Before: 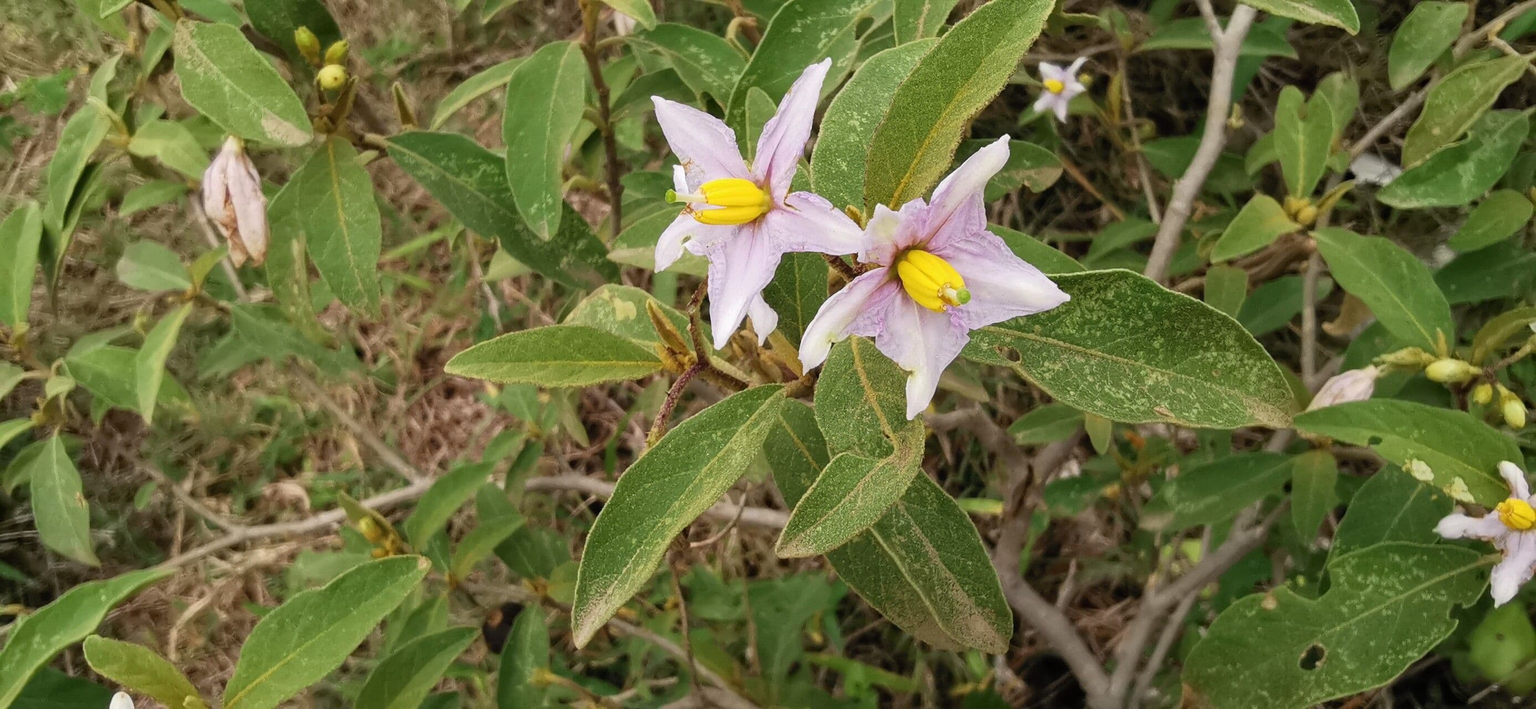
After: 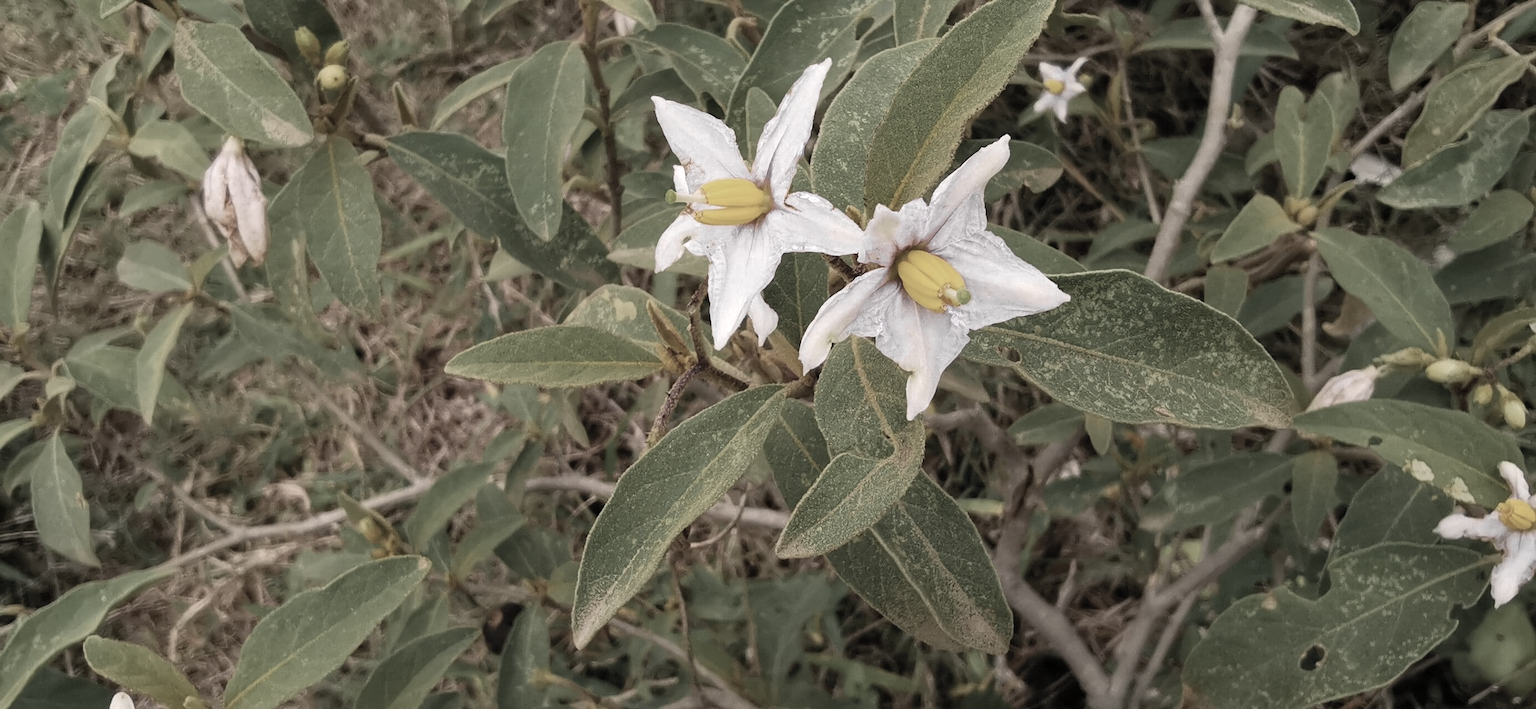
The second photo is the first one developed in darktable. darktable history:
color zones: curves: ch0 [(0, 0.613) (0.01, 0.613) (0.245, 0.448) (0.498, 0.529) (0.642, 0.665) (0.879, 0.777) (0.99, 0.613)]; ch1 [(0, 0.035) (0.121, 0.189) (0.259, 0.197) (0.415, 0.061) (0.589, 0.022) (0.732, 0.022) (0.857, 0.026) (0.991, 0.053)]
color correction: highlights a* 5.81, highlights b* 4.84
